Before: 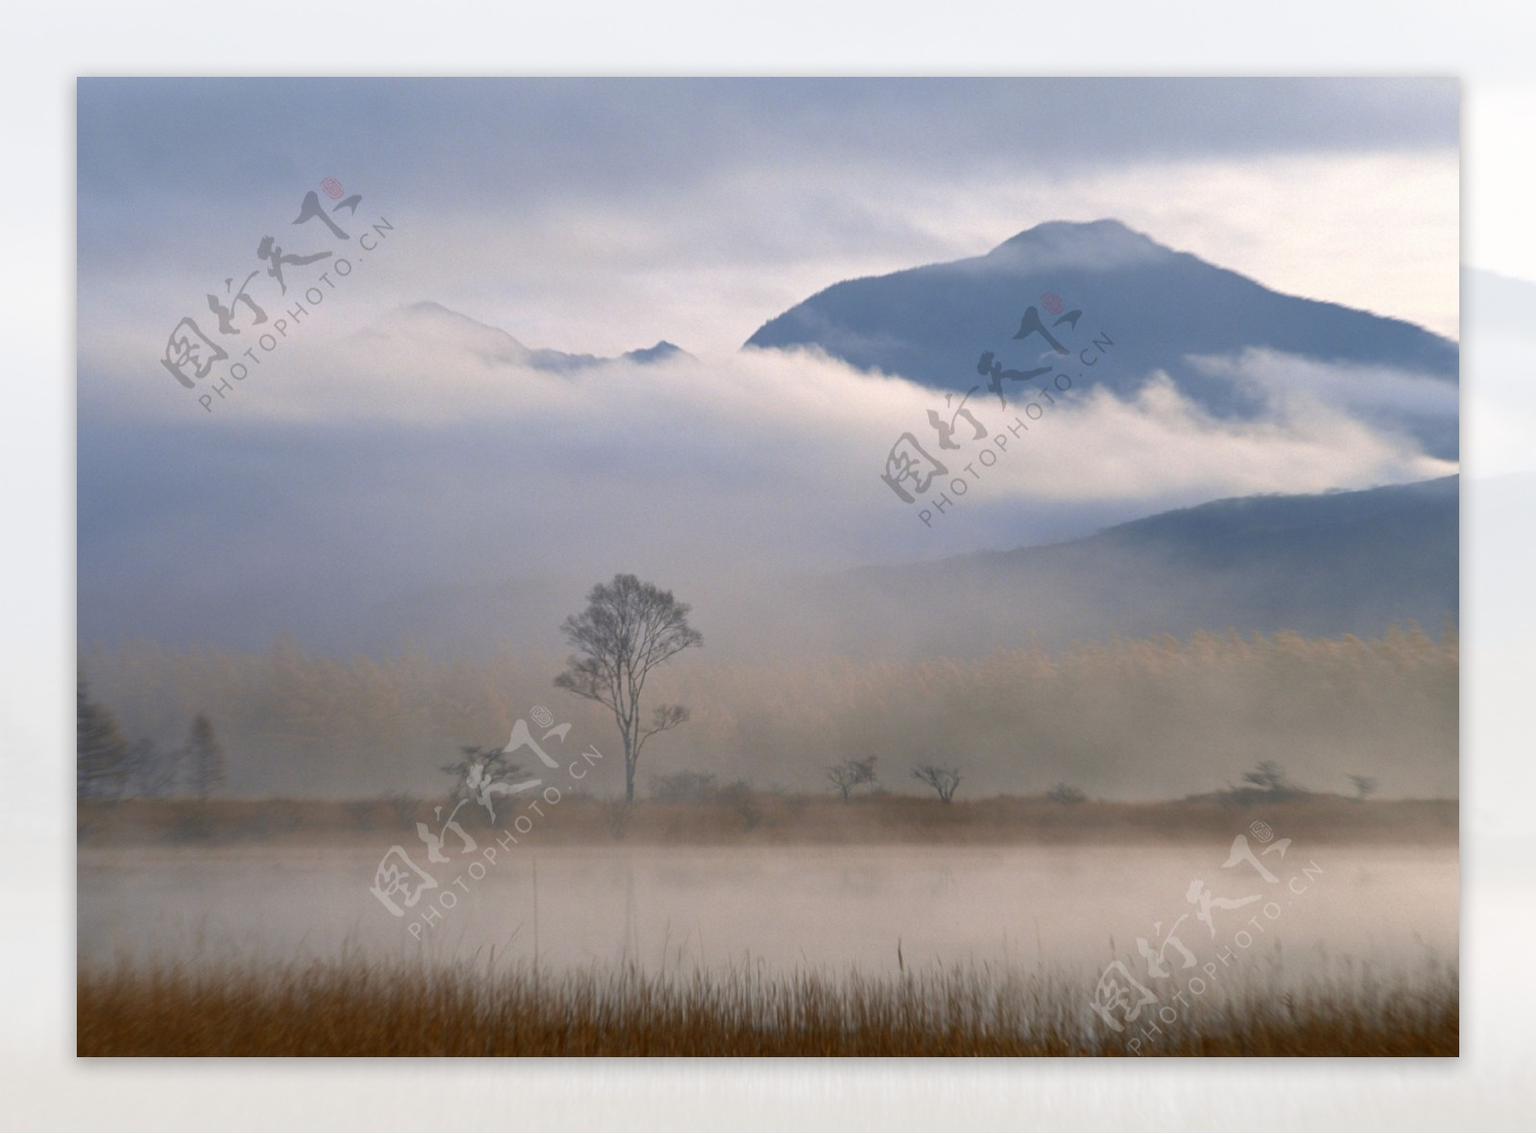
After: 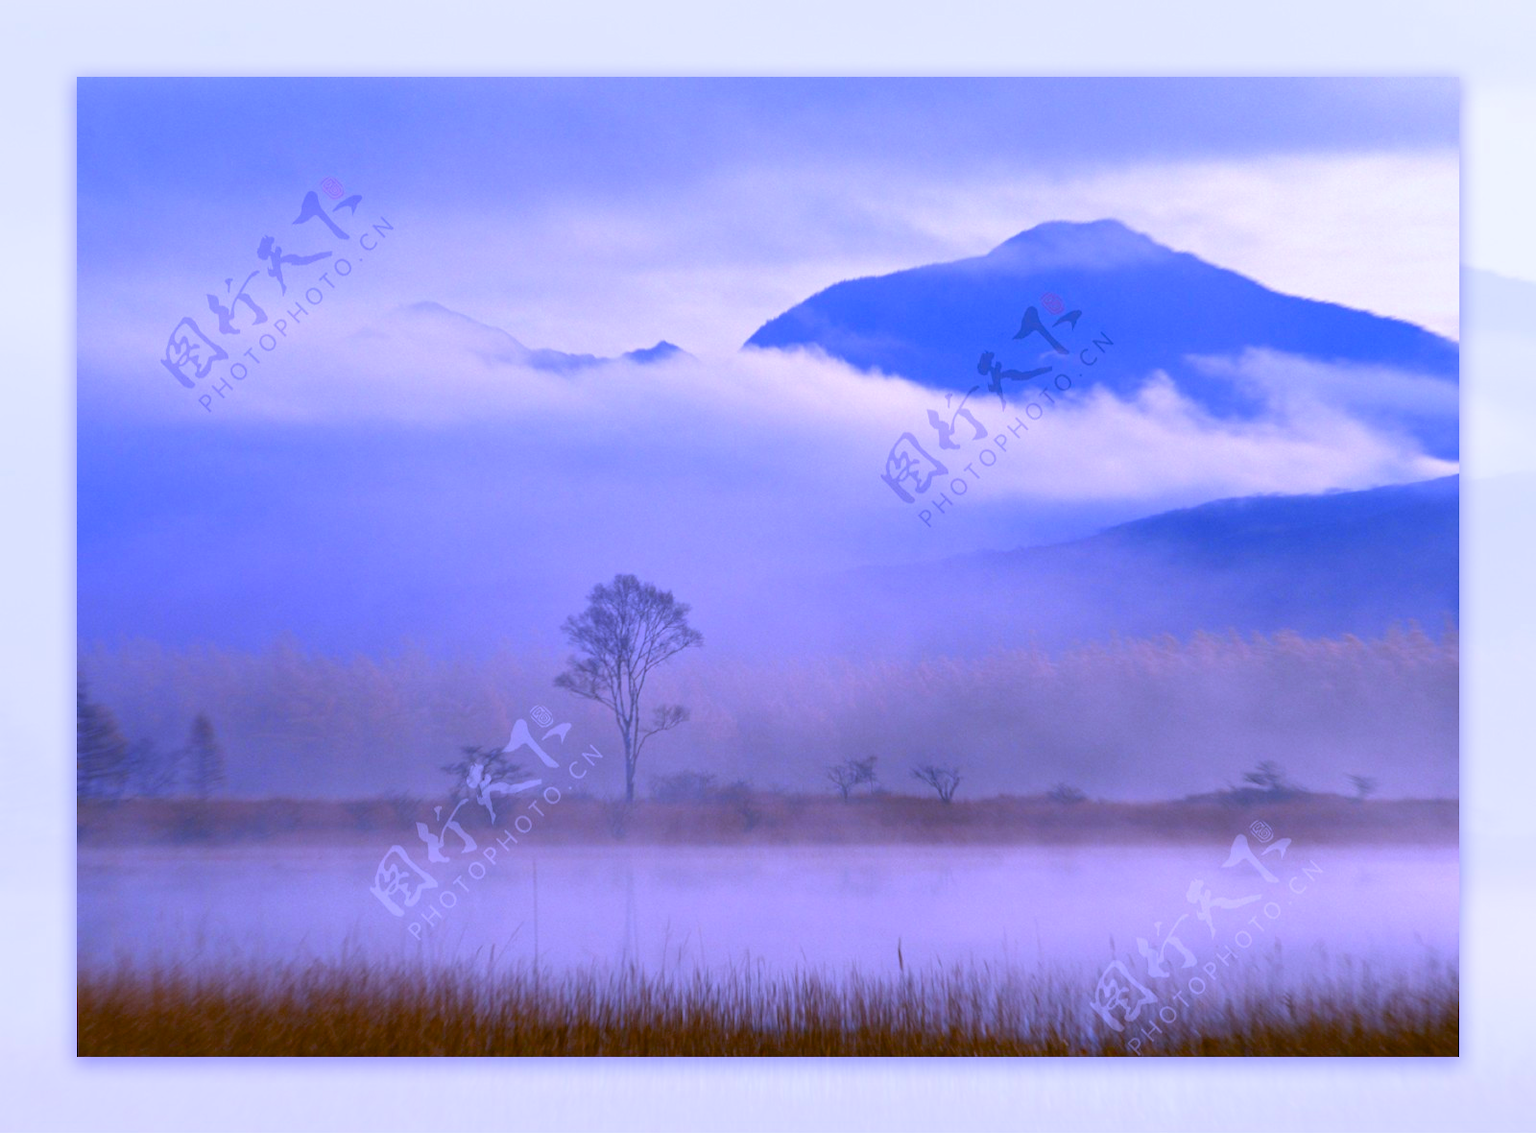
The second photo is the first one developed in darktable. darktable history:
color balance rgb: perceptual saturation grading › global saturation 20%, perceptual saturation grading › highlights 2.68%, perceptual saturation grading › shadows 50%
white balance: red 0.98, blue 1.61
